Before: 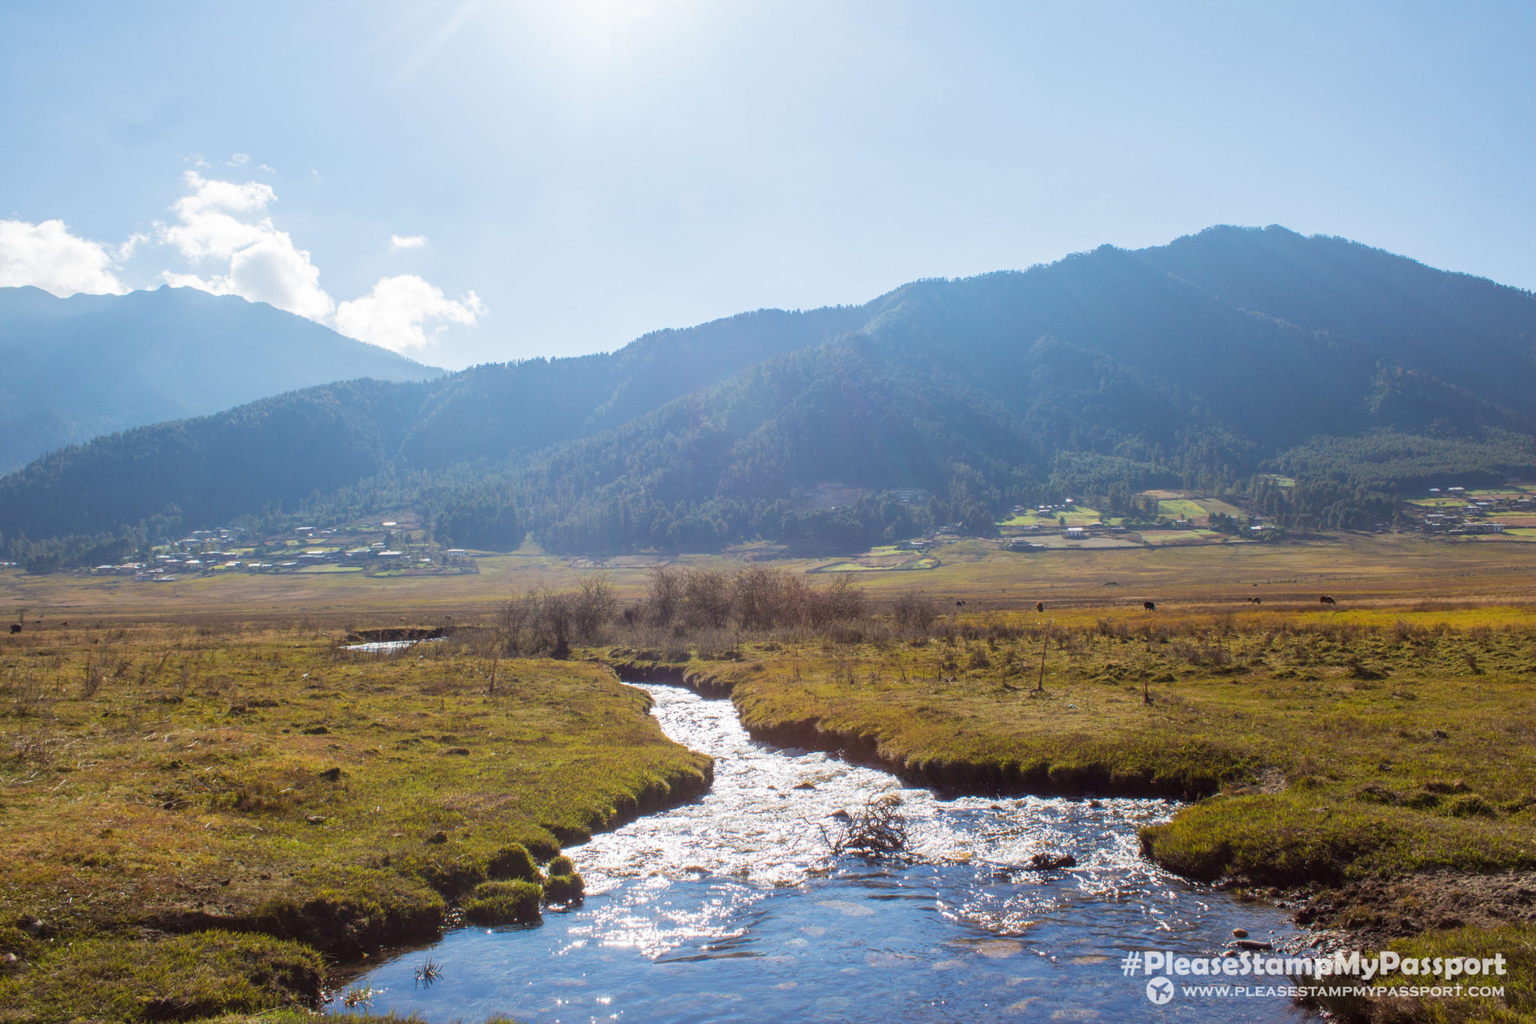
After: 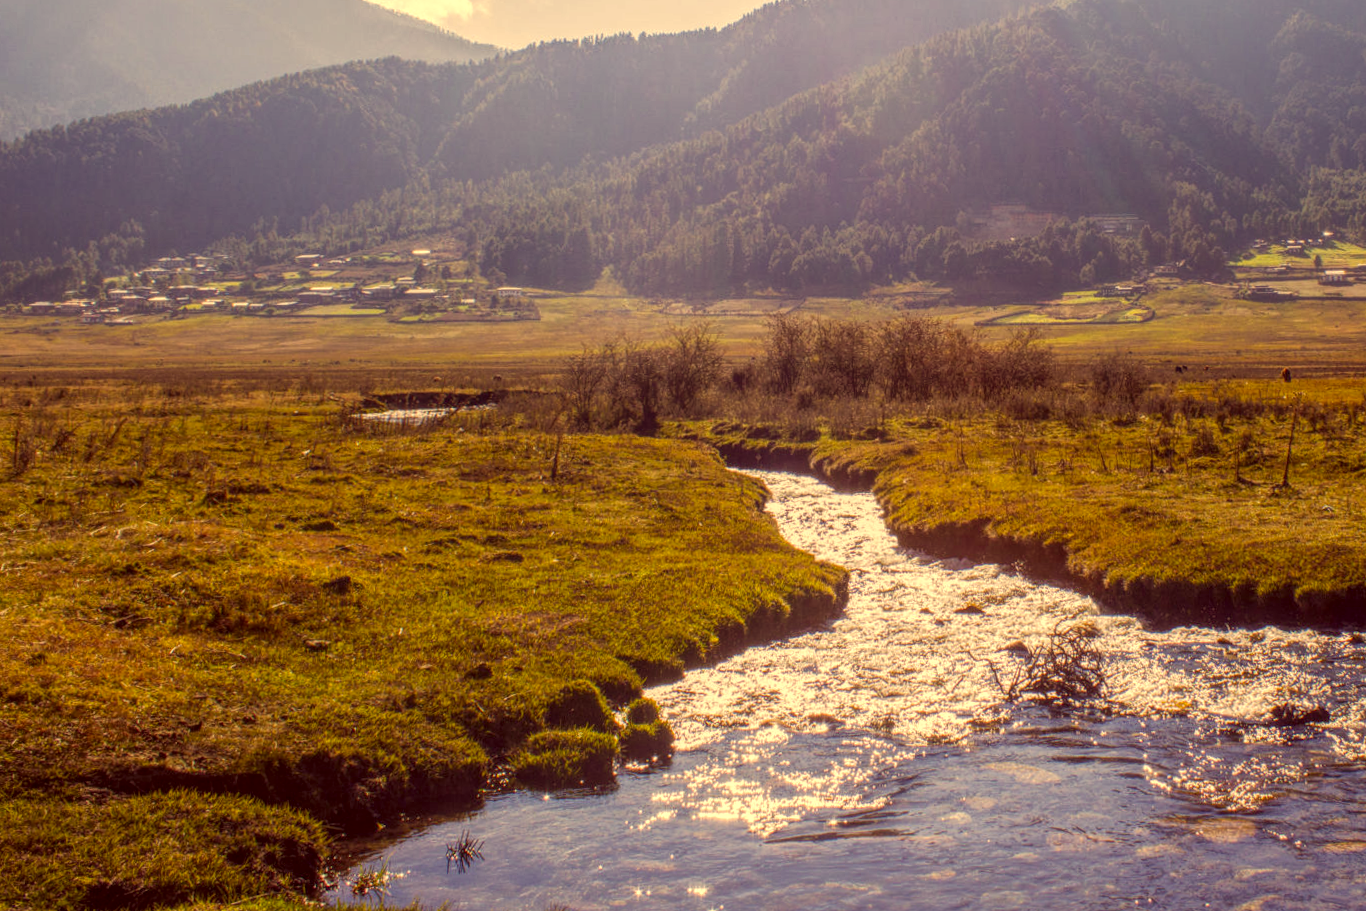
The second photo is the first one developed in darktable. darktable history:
local contrast: highlights 74%, shadows 55%, detail 176%, midtone range 0.207
contrast brightness saturation: brightness -0.09
color correction: highlights a* 10.12, highlights b* 39.04, shadows a* 14.62, shadows b* 3.37
white balance: red 1, blue 1
crop and rotate: angle -0.82°, left 3.85%, top 31.828%, right 27.992%
